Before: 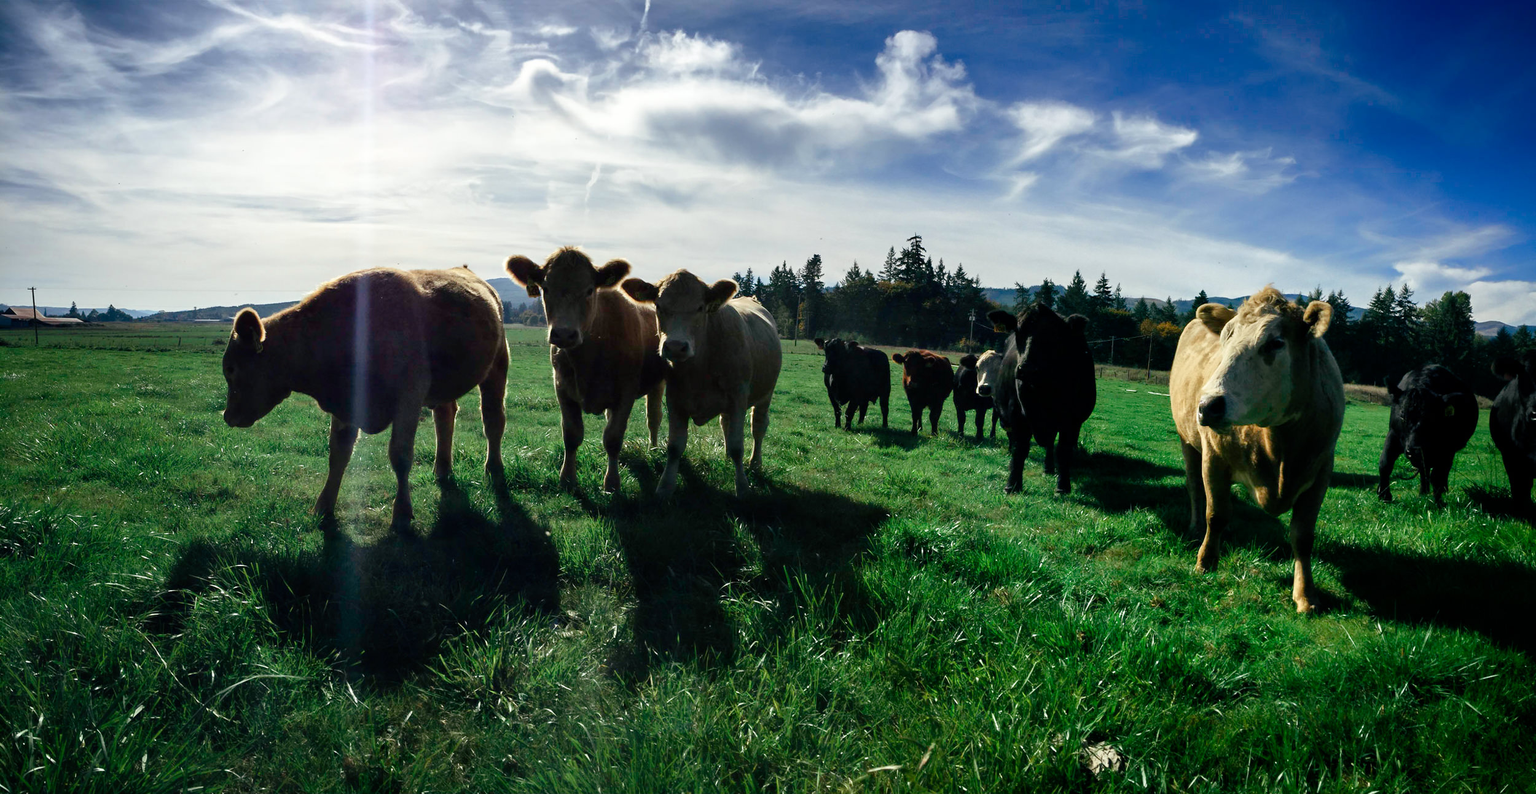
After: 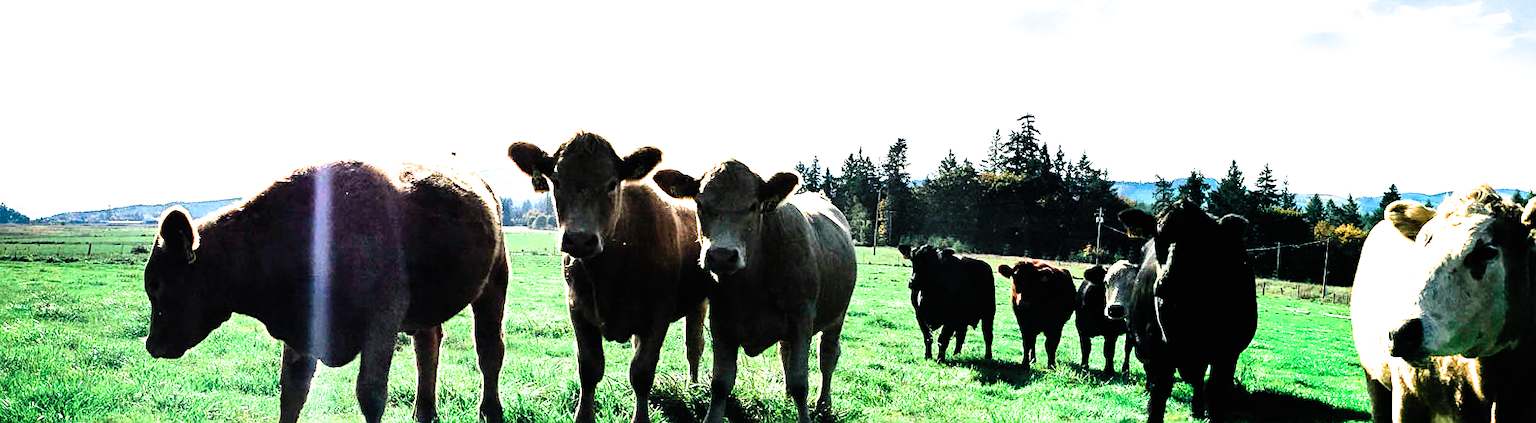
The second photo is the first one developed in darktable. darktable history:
sharpen: on, module defaults
tone equalizer: -8 EV -0.775 EV, -7 EV -0.67 EV, -6 EV -0.636 EV, -5 EV -0.367 EV, -3 EV 0.38 EV, -2 EV 0.6 EV, -1 EV 0.677 EV, +0 EV 0.72 EV
crop: left 7.144%, top 18.434%, right 14.348%, bottom 39.68%
contrast brightness saturation: contrast 0.199, brightness 0.169, saturation 0.215
filmic rgb: black relative exposure -8.03 EV, white relative exposure 2.2 EV, hardness 7
exposure: black level correction 0, exposure 1 EV, compensate exposure bias true, compensate highlight preservation false
